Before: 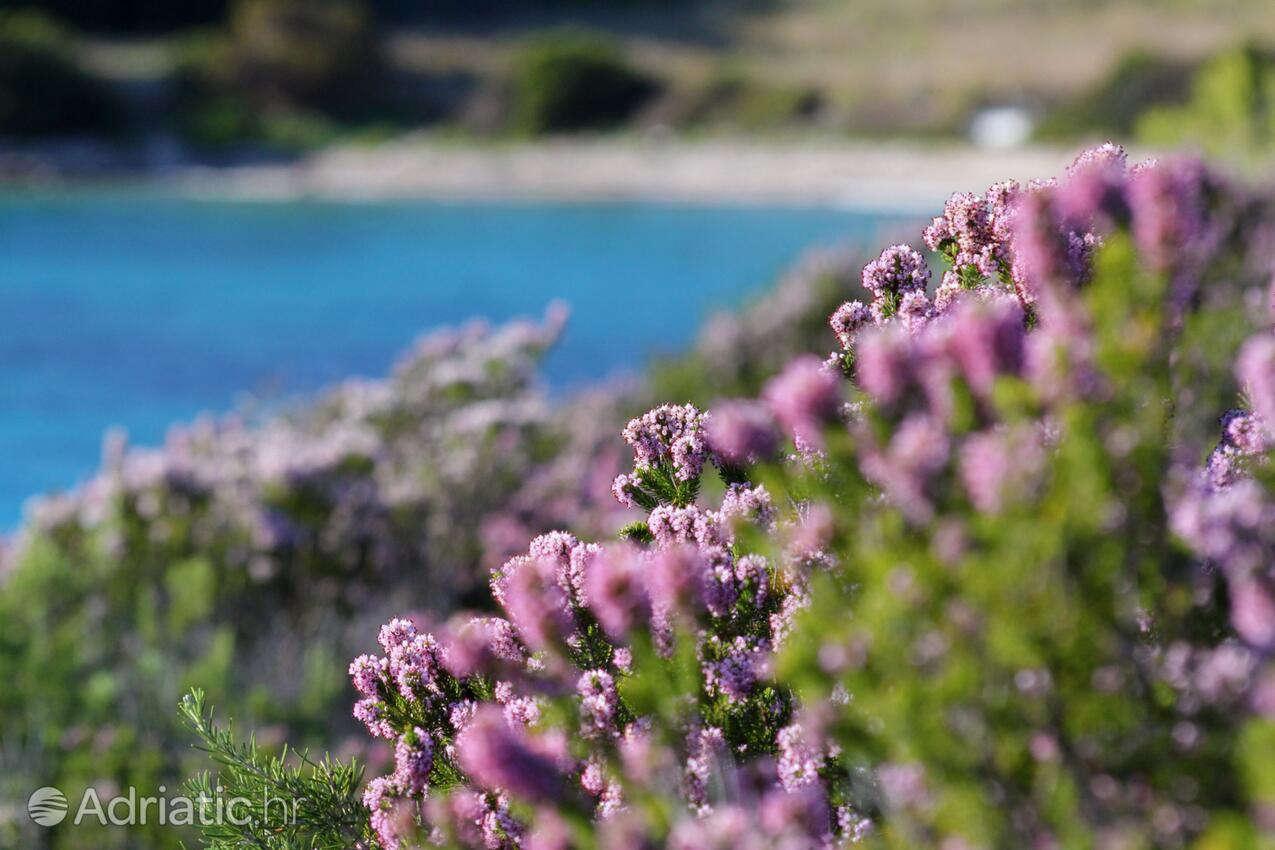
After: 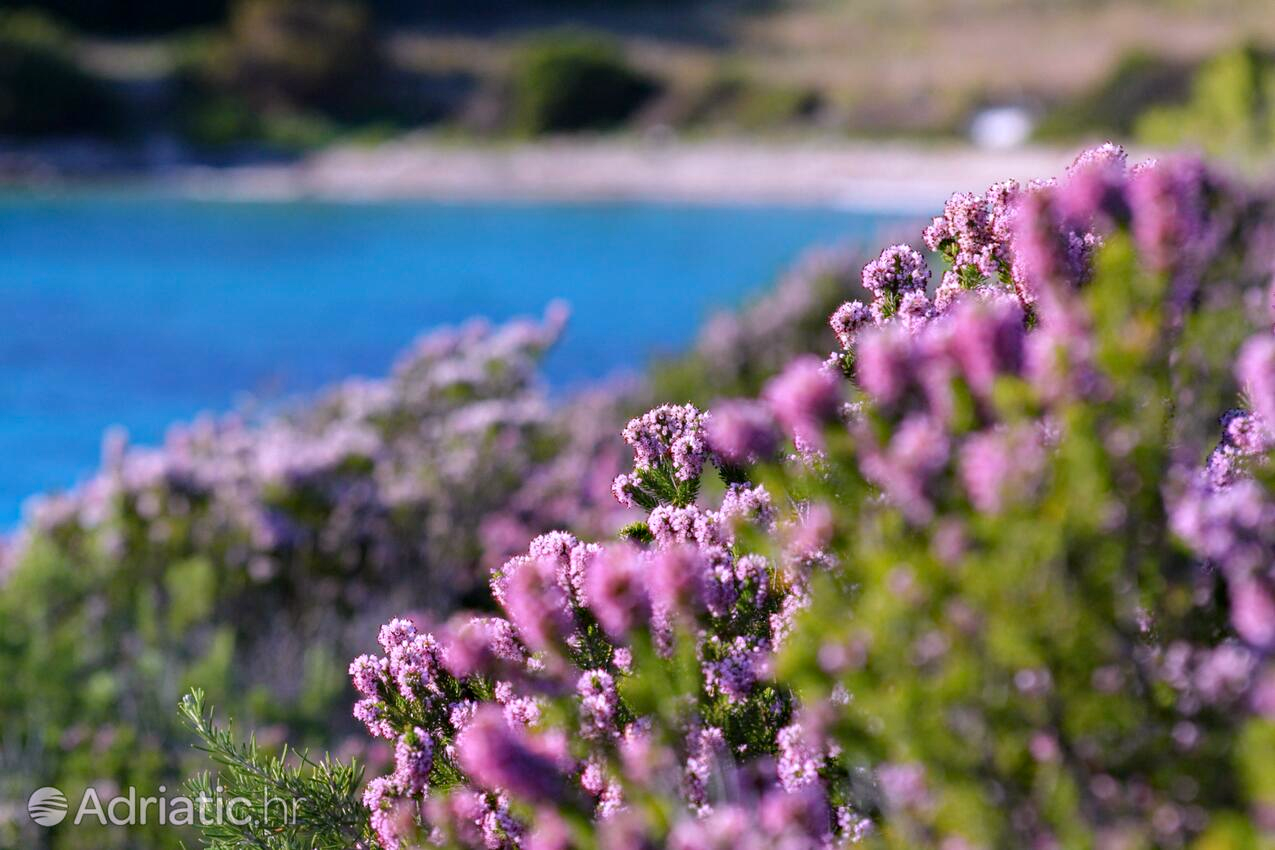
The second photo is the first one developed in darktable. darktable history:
haze removal: adaptive false
white balance: red 1.066, blue 1.119
